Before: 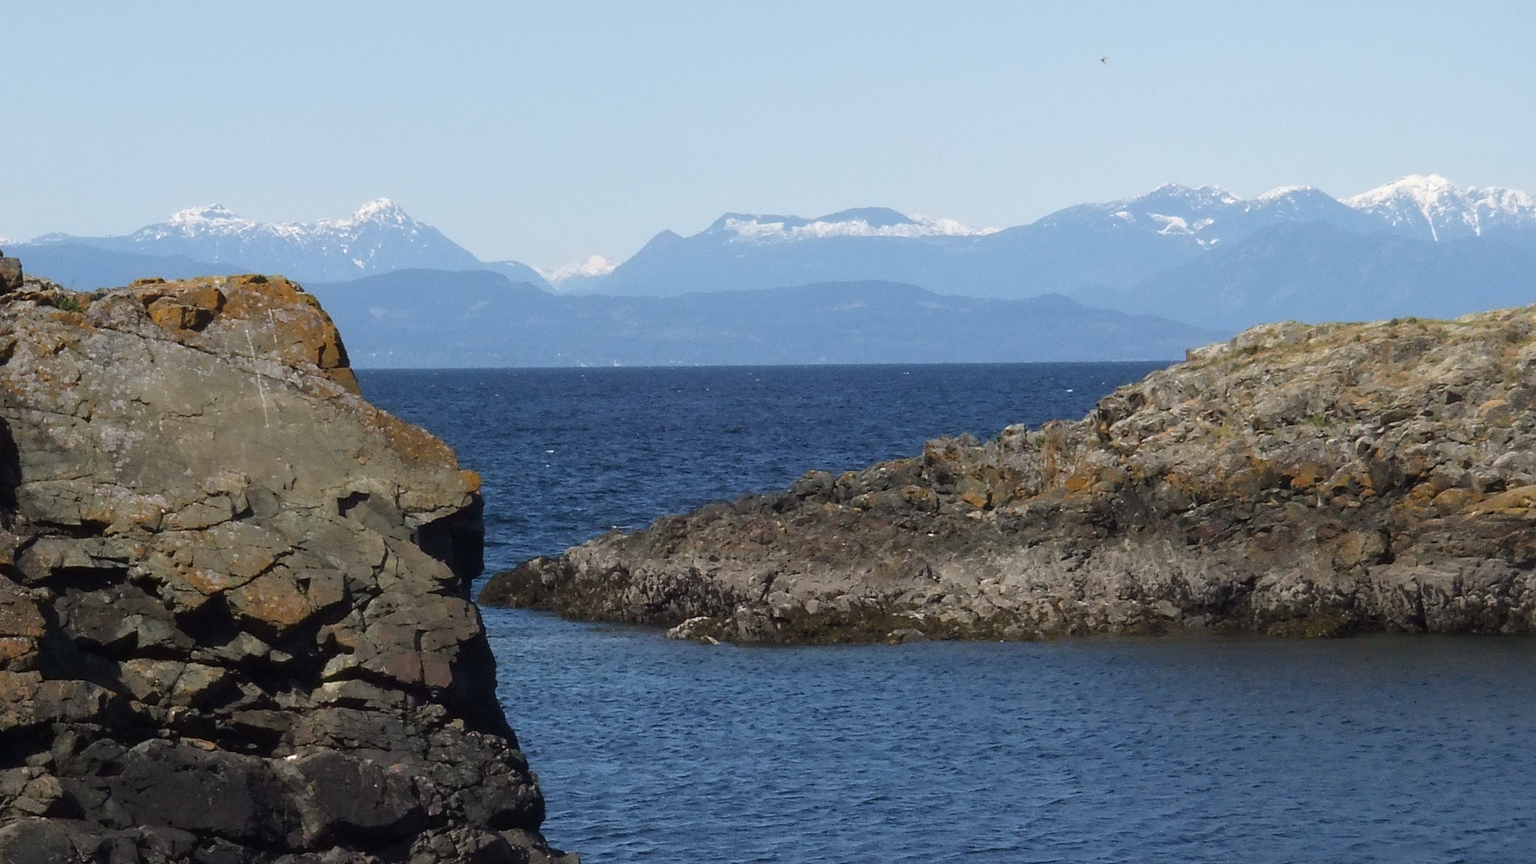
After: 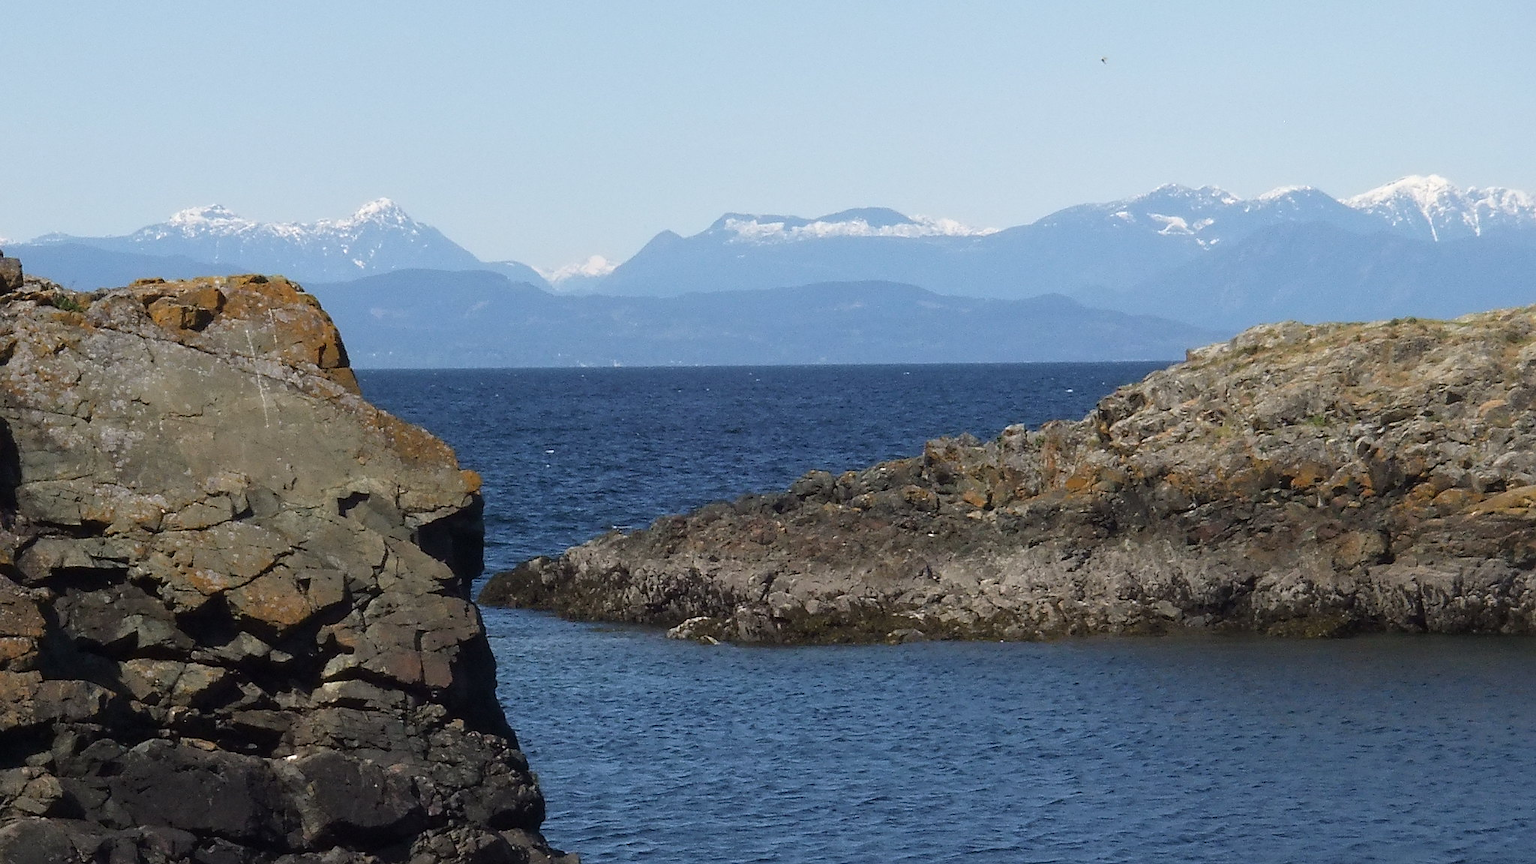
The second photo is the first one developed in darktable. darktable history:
sharpen: radius 0.99, threshold 1.061
